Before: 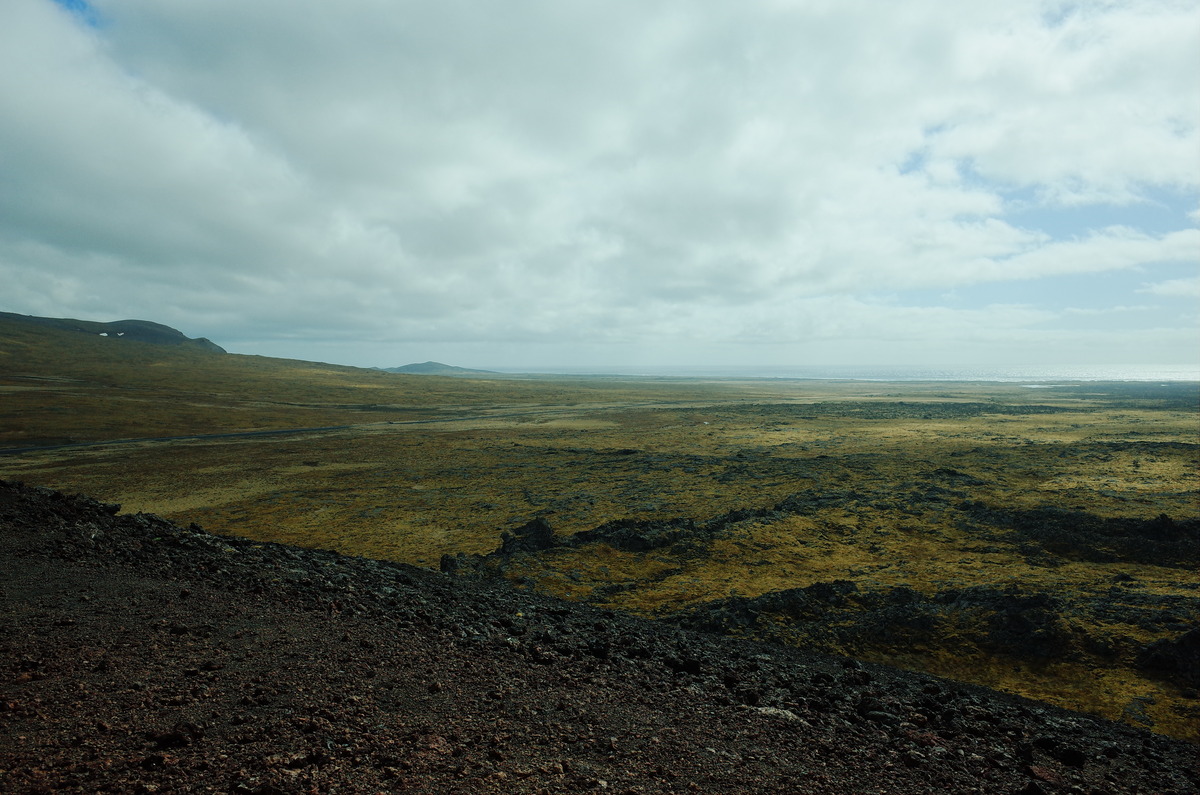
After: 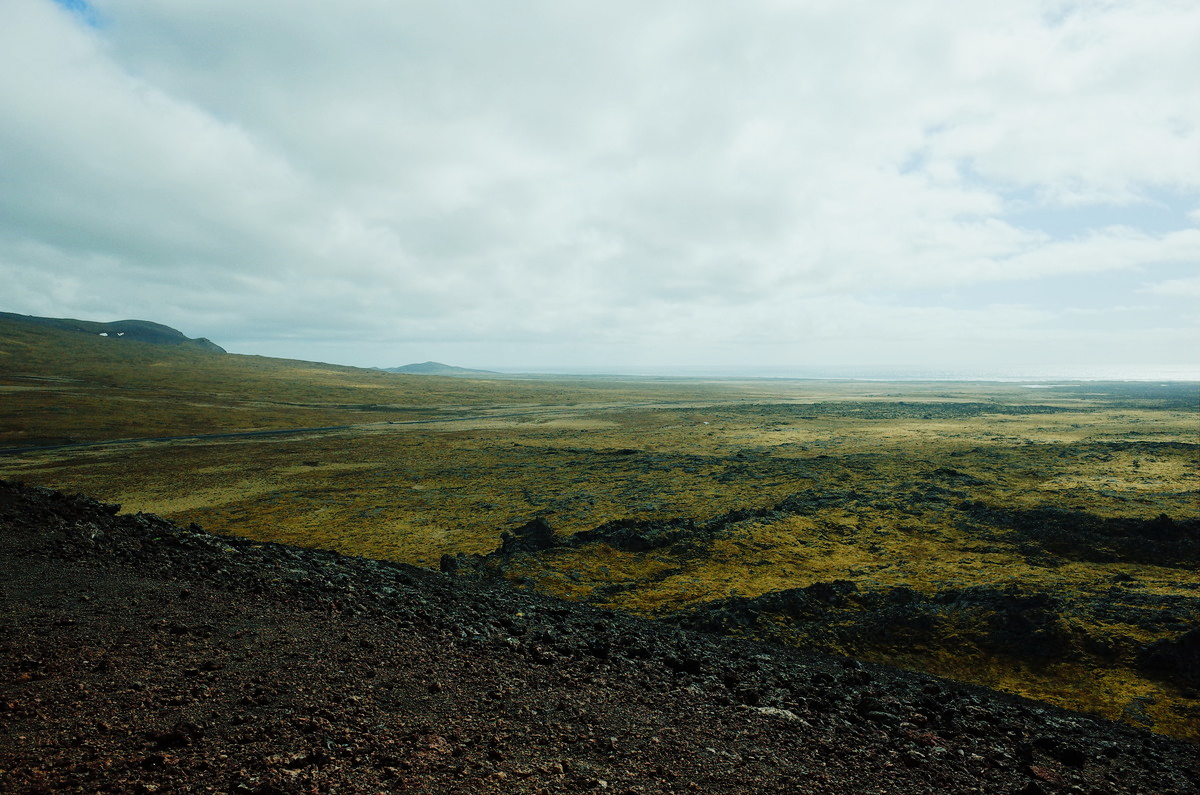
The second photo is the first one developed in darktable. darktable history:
tone curve: curves: ch0 [(0, 0) (0.091, 0.077) (0.389, 0.458) (0.745, 0.82) (0.856, 0.899) (0.92, 0.938) (1, 0.973)]; ch1 [(0, 0) (0.437, 0.404) (0.5, 0.5) (0.529, 0.55) (0.58, 0.6) (0.616, 0.649) (1, 1)]; ch2 [(0, 0) (0.442, 0.415) (0.5, 0.5) (0.535, 0.557) (0.585, 0.62) (1, 1)], preserve colors none
